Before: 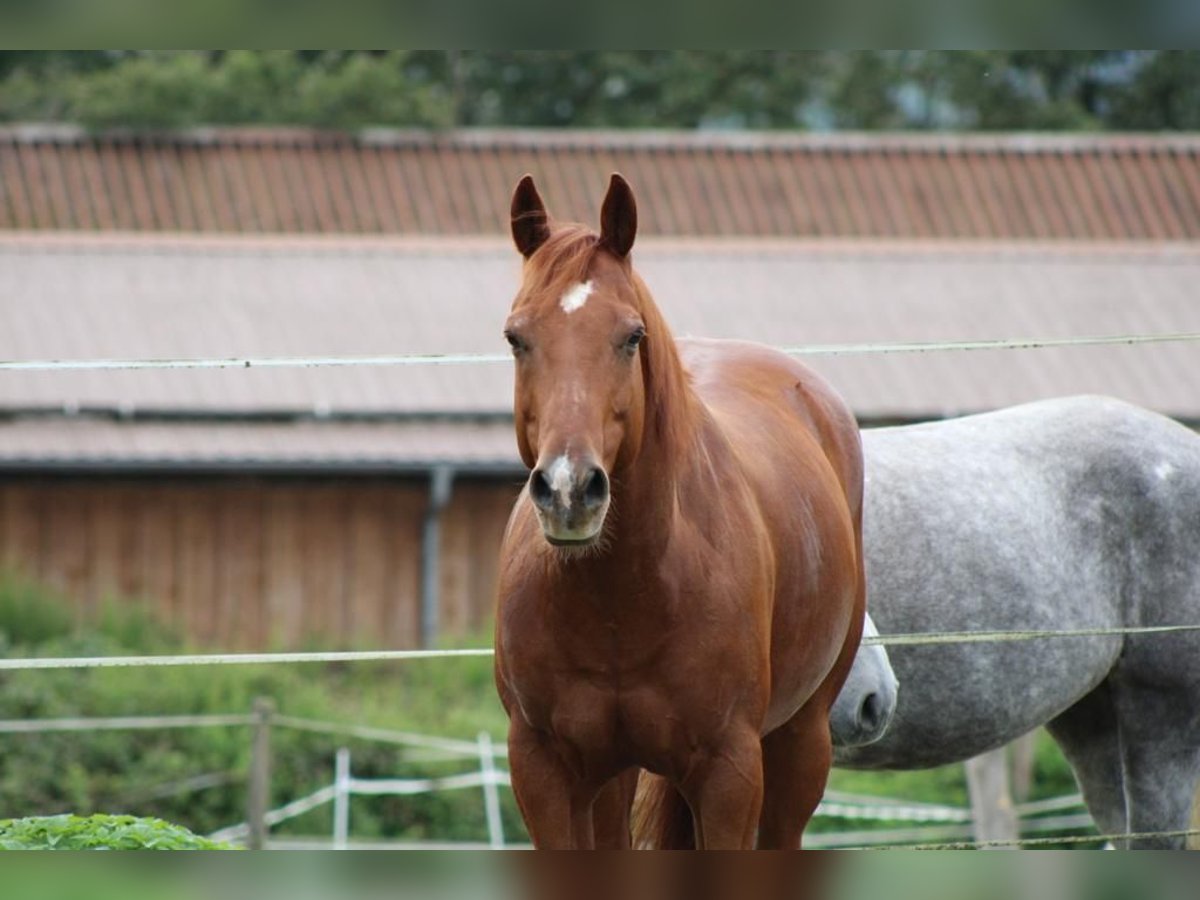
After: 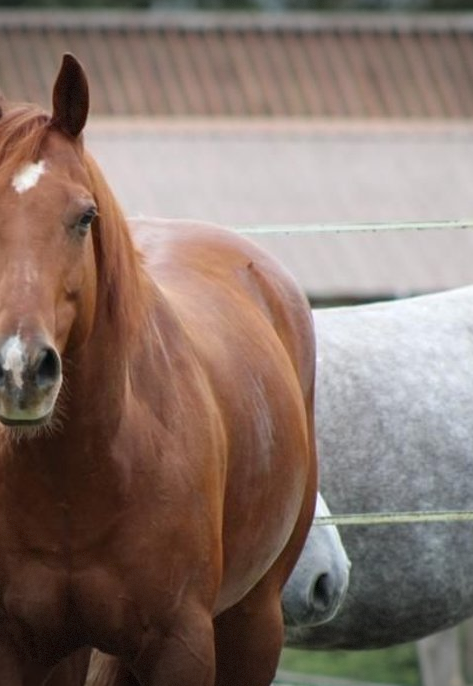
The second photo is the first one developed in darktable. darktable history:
vignetting: fall-off start 100%, brightness -0.406, saturation -0.3, width/height ratio 1.324, dithering 8-bit output, unbound false
crop: left 45.721%, top 13.393%, right 14.118%, bottom 10.01%
